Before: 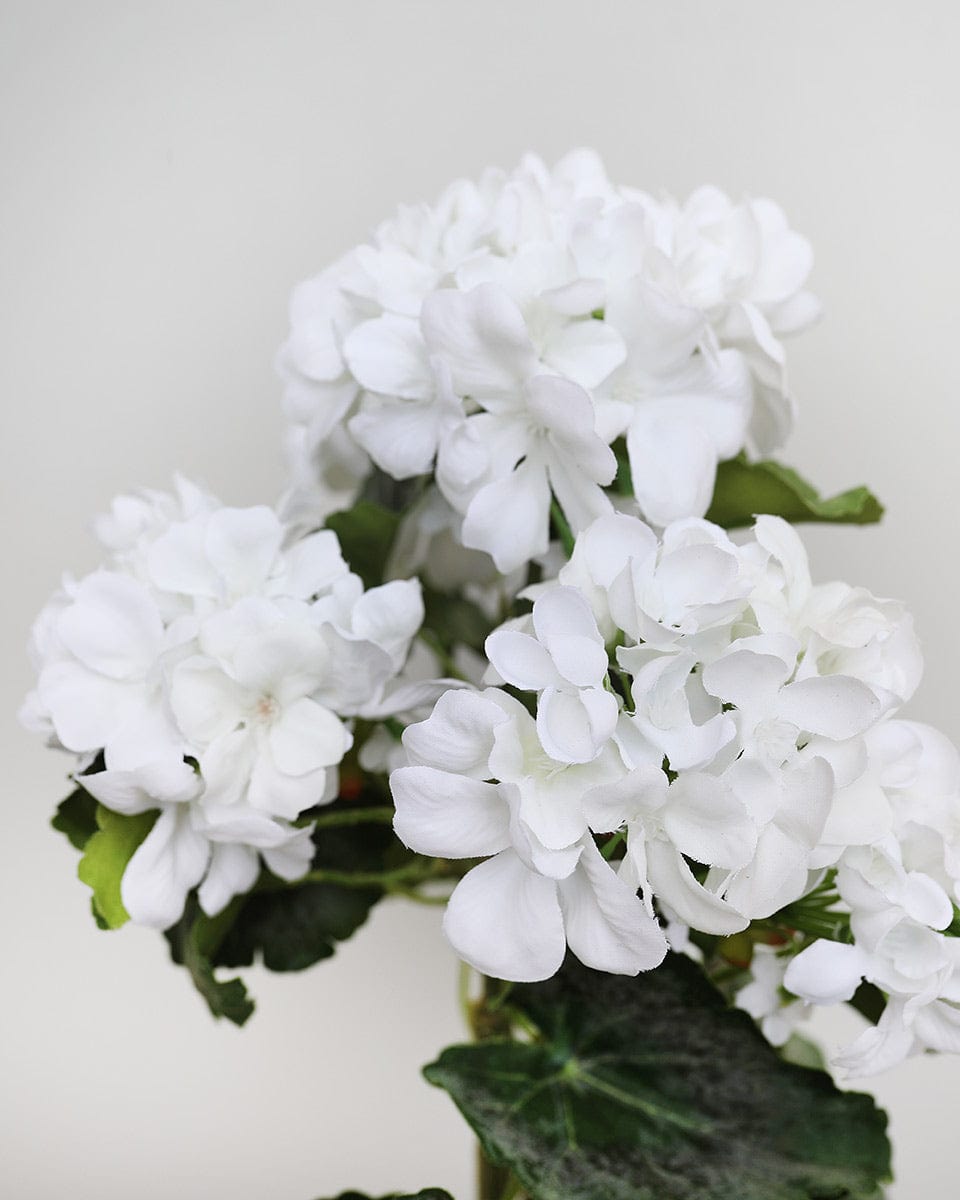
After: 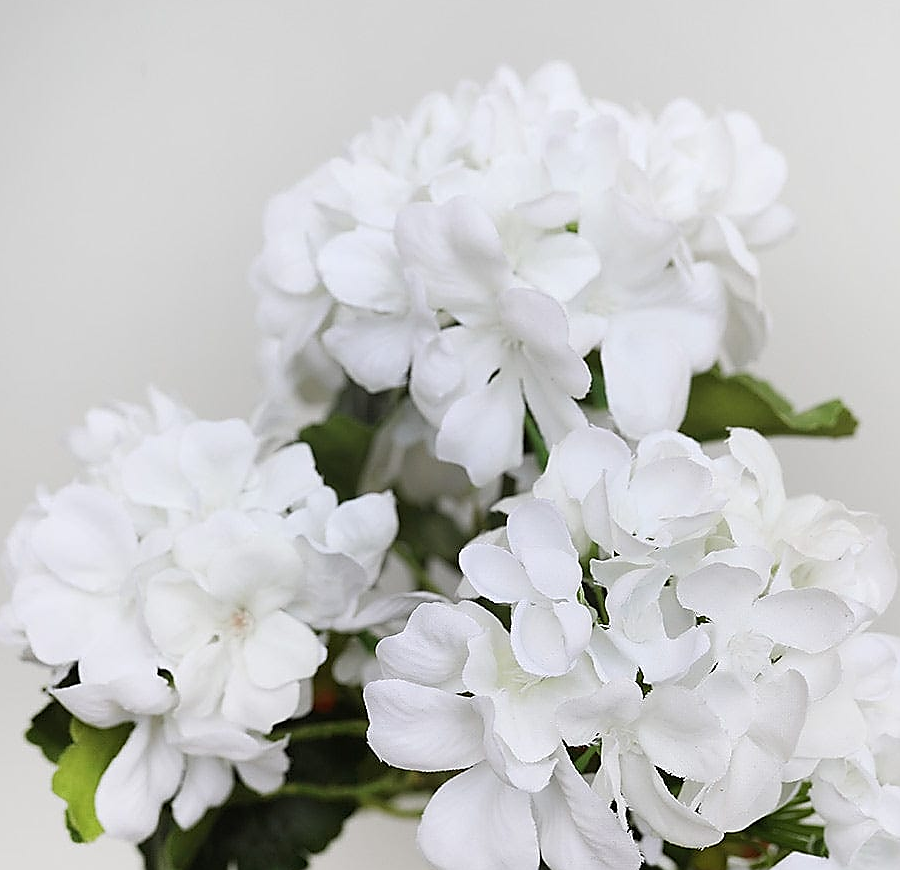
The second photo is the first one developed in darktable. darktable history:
crop: left 2.737%, top 7.287%, right 3.421%, bottom 20.179%
sharpen: radius 1.4, amount 1.25, threshold 0.7
